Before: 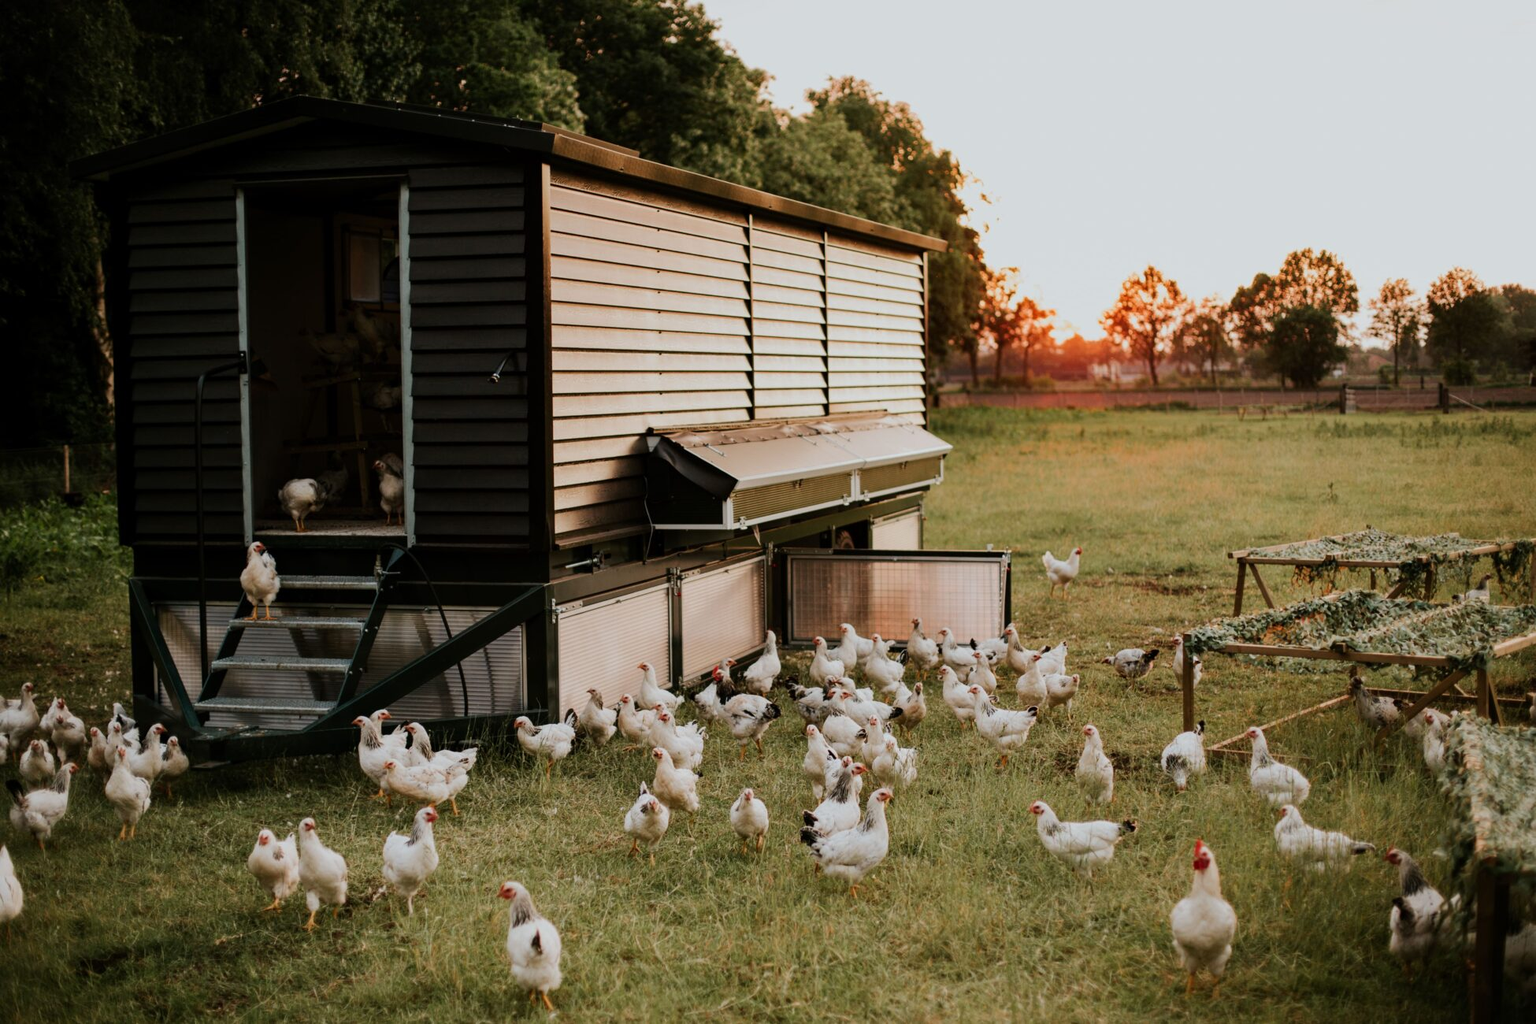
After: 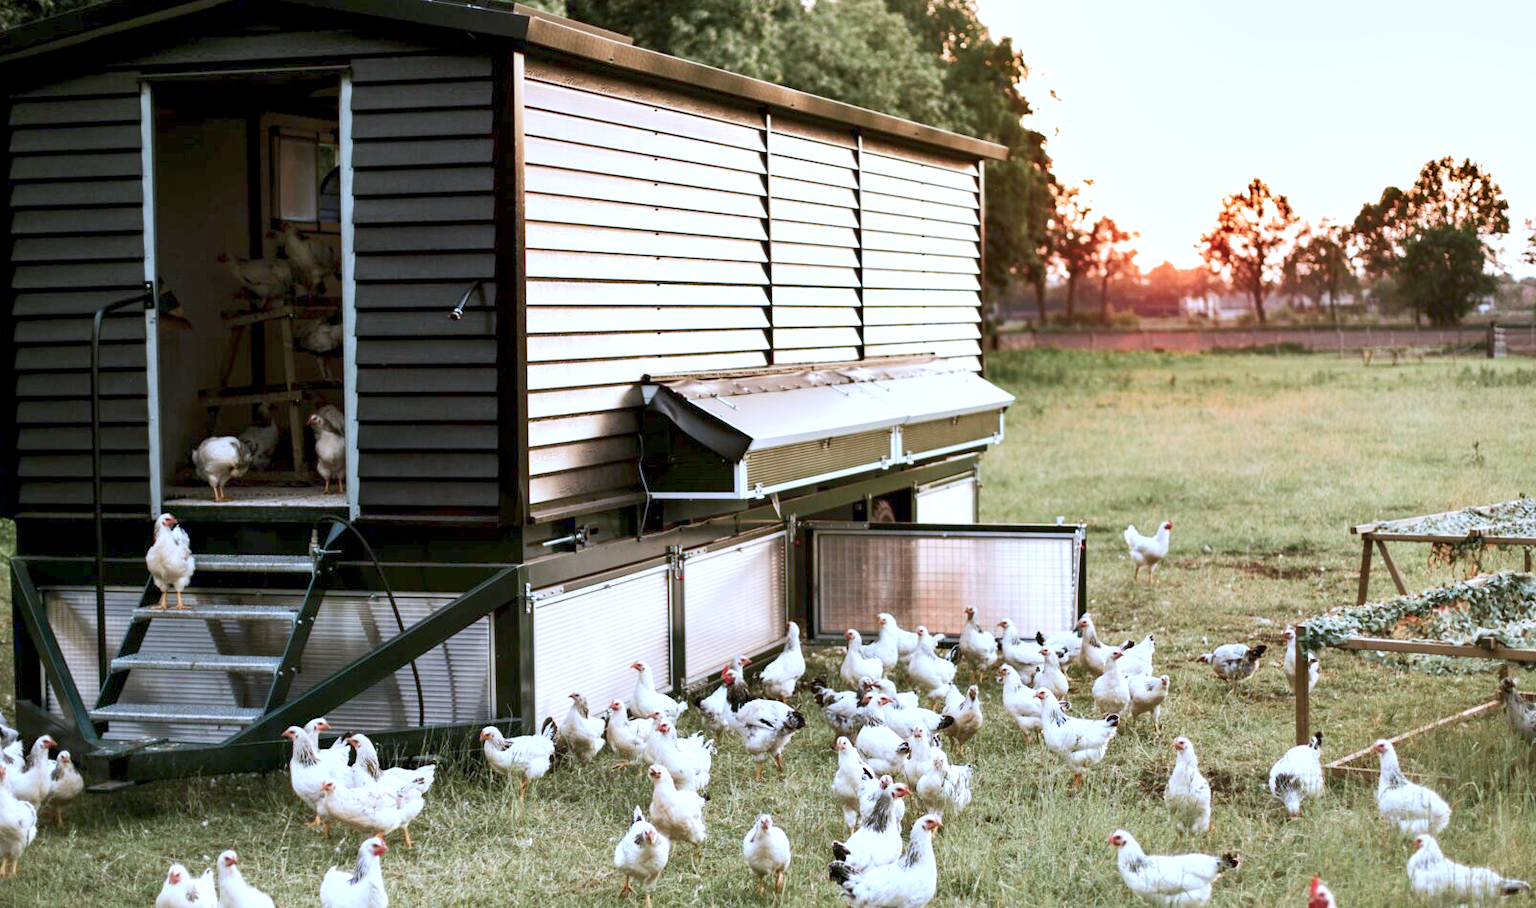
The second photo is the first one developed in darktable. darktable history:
crop: left 7.856%, top 11.836%, right 10.12%, bottom 15.387%
shadows and highlights: shadows 22.7, highlights -48.71, soften with gaussian
white balance: red 0.871, blue 1.249
color balance rgb: perceptual saturation grading › global saturation -27.94%, hue shift -2.27°, contrast -21.26%
exposure: black level correction 0.001, exposure 1.735 EV, compensate highlight preservation false
